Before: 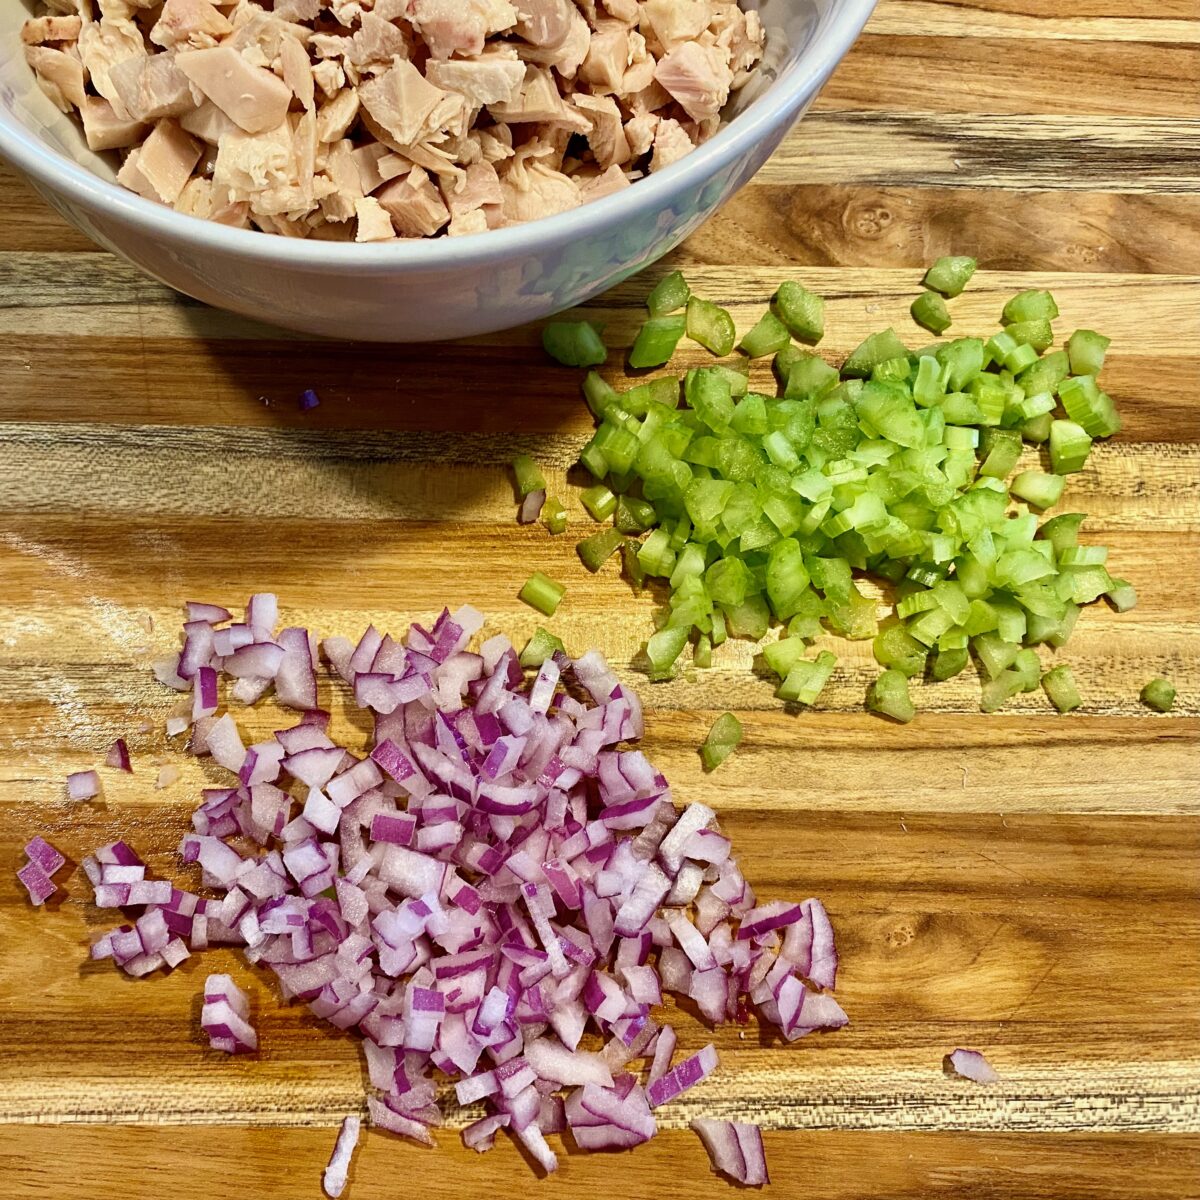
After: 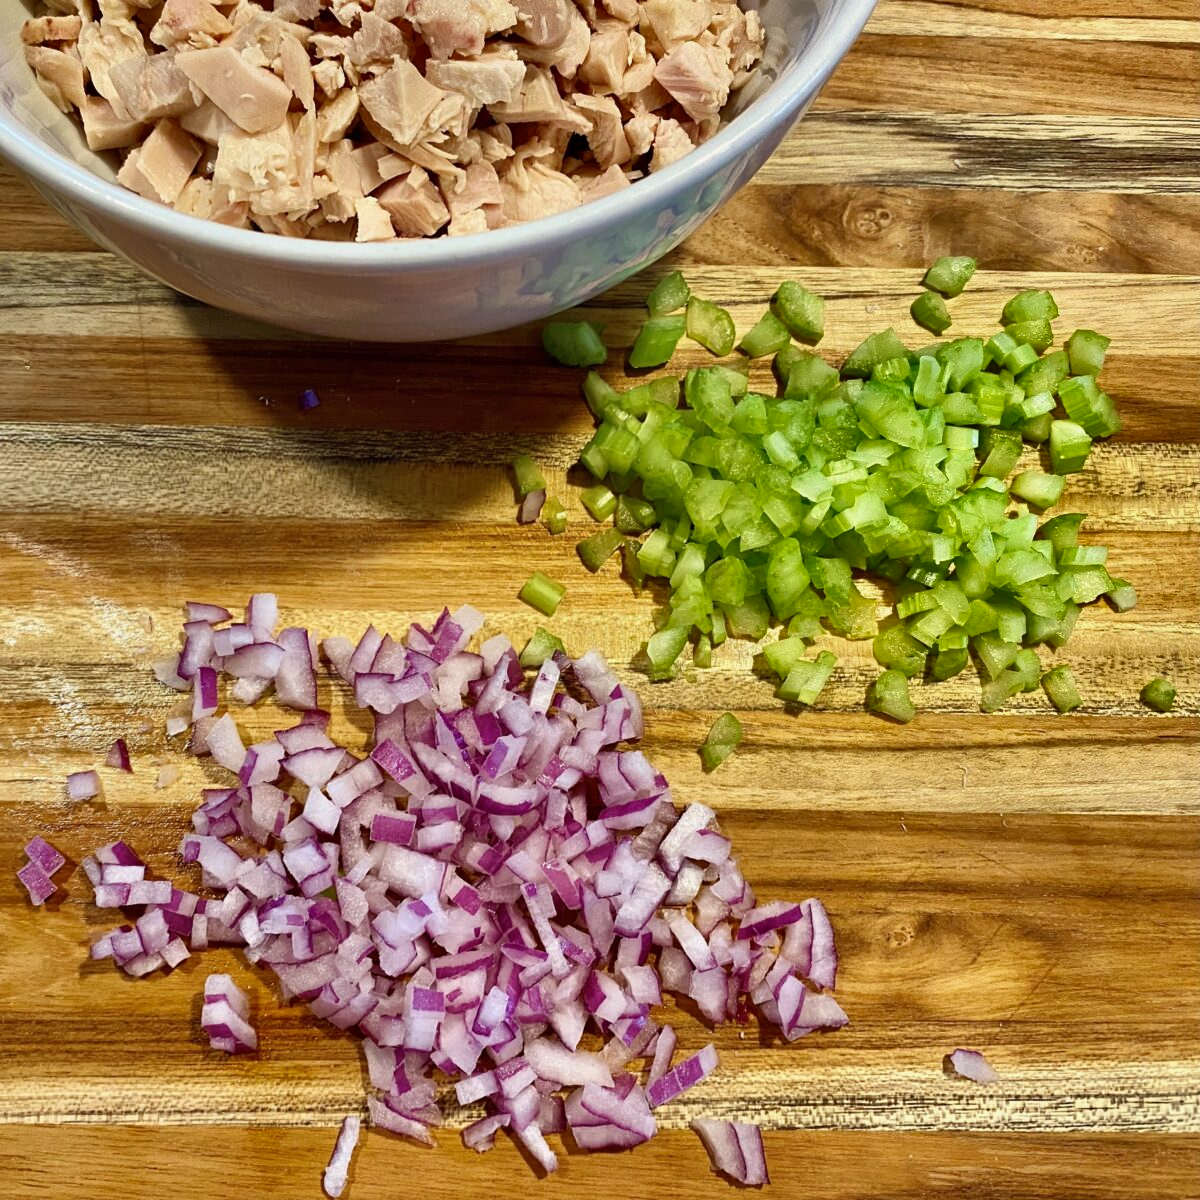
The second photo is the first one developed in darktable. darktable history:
shadows and highlights: radius 106.34, shadows 44.76, highlights -67.54, highlights color adjustment 78.4%, low approximation 0.01, soften with gaussian
